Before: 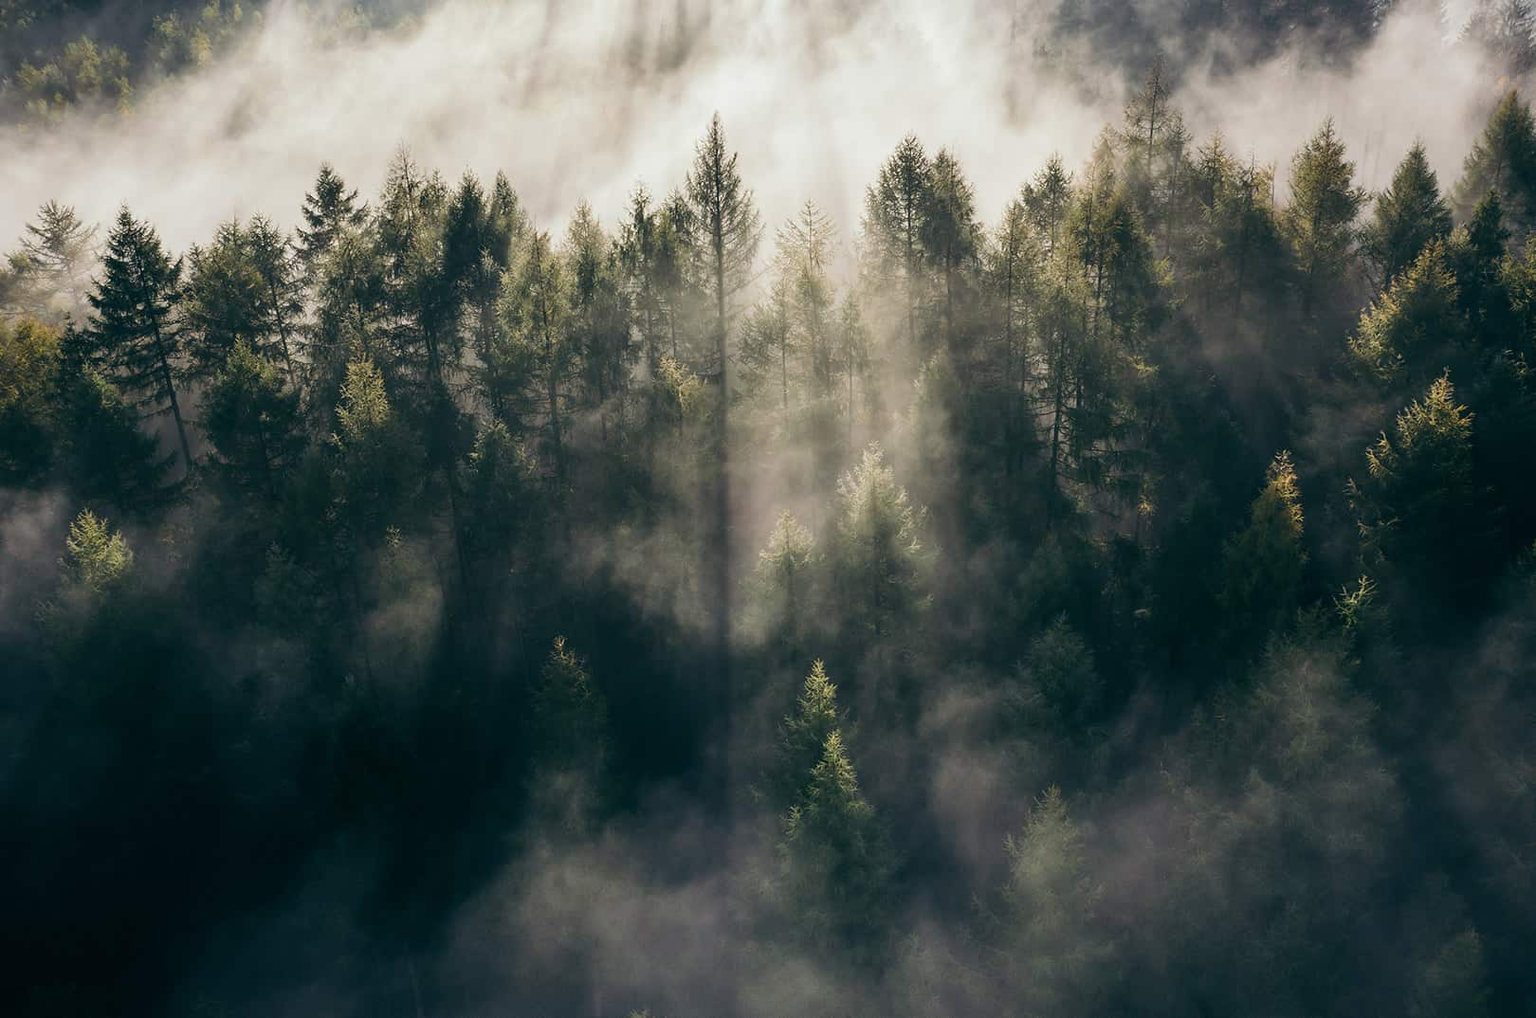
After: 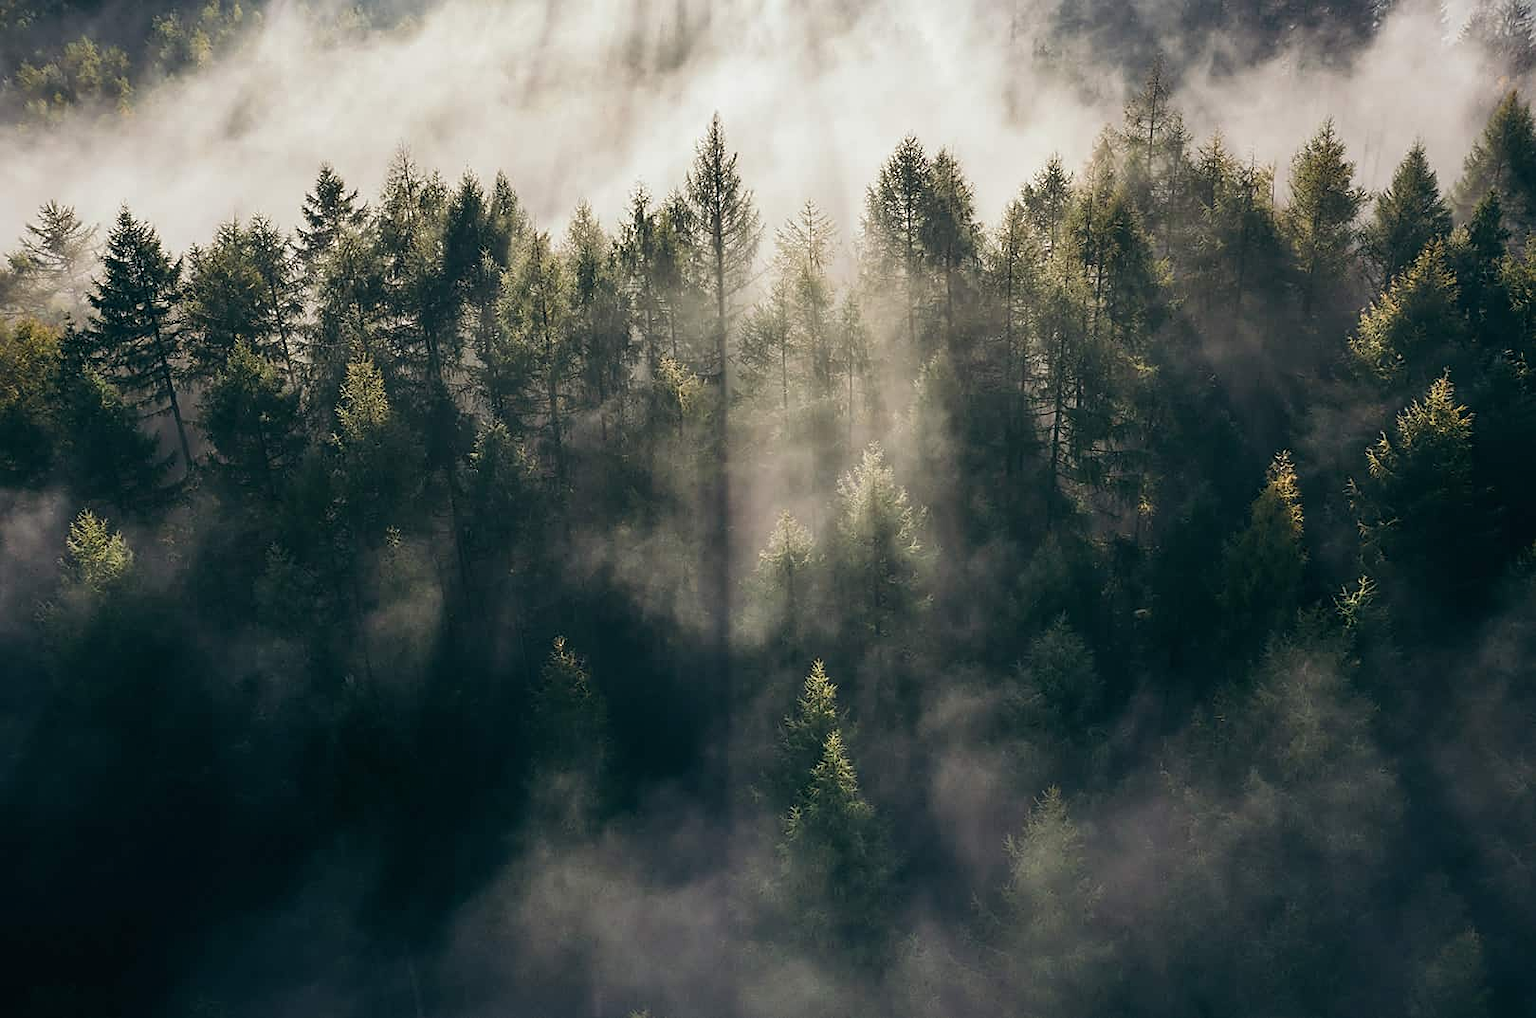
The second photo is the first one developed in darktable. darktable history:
sharpen: on, module defaults
exposure: black level correction 0, compensate exposure bias true, compensate highlight preservation false
